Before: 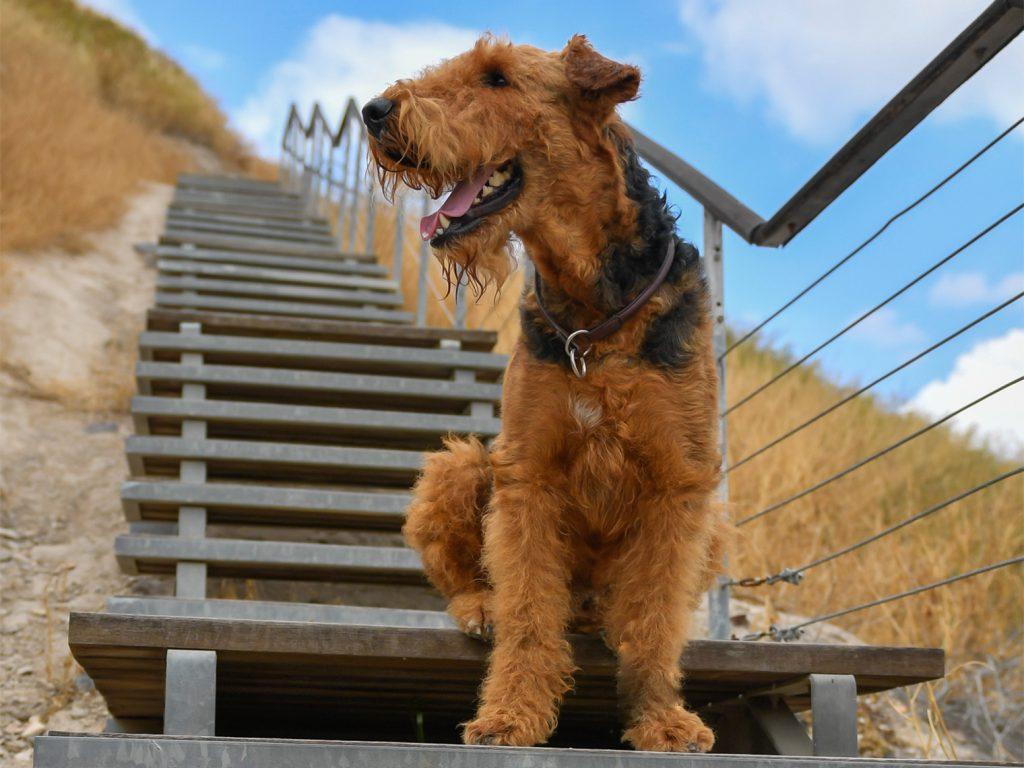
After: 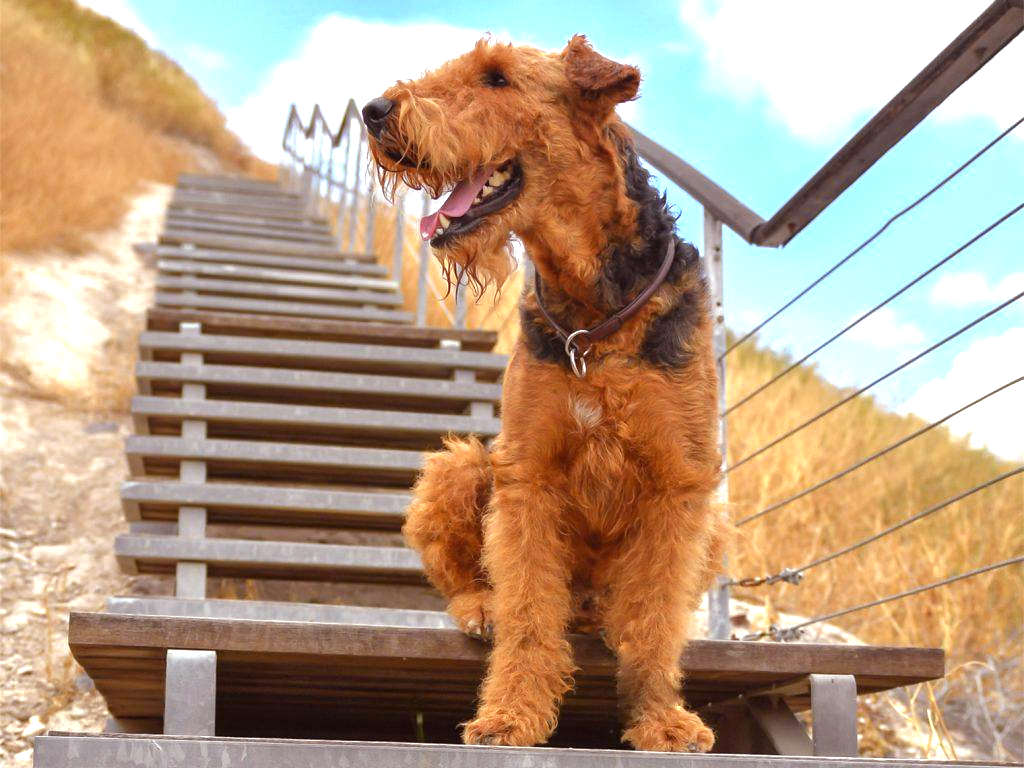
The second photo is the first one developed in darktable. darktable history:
exposure: black level correction 0, exposure 1.125 EV, compensate exposure bias true, compensate highlight preservation false
rgb curve: curves: ch0 [(0, 0) (0.175, 0.154) (0.785, 0.663) (1, 1)]
rgb levels: mode RGB, independent channels, levels [[0, 0.474, 1], [0, 0.5, 1], [0, 0.5, 1]]
